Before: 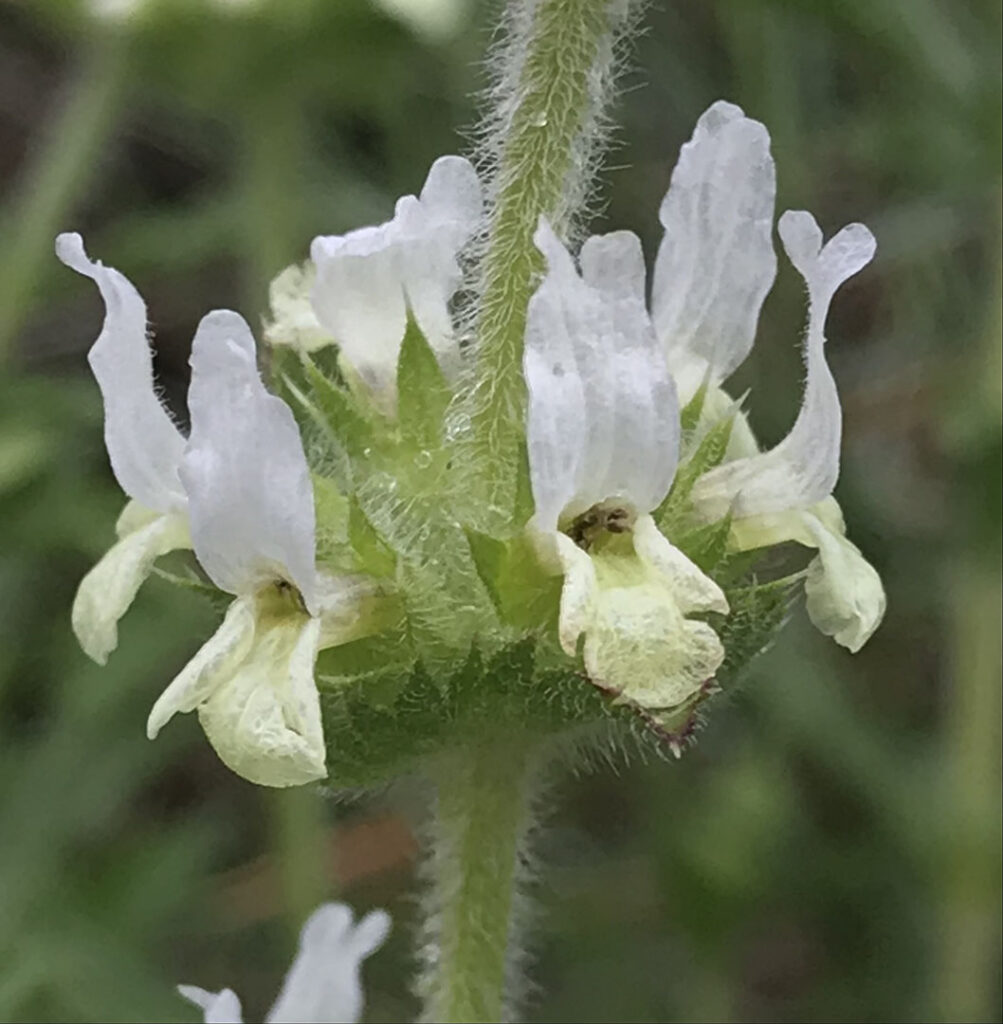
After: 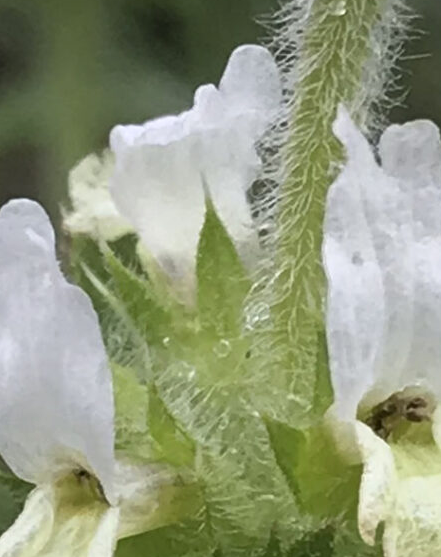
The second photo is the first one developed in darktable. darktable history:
exposure: compensate exposure bias true, compensate highlight preservation false
shadows and highlights: shadows -1.1, highlights 41.08
crop: left 20.135%, top 10.864%, right 35.815%, bottom 34.735%
